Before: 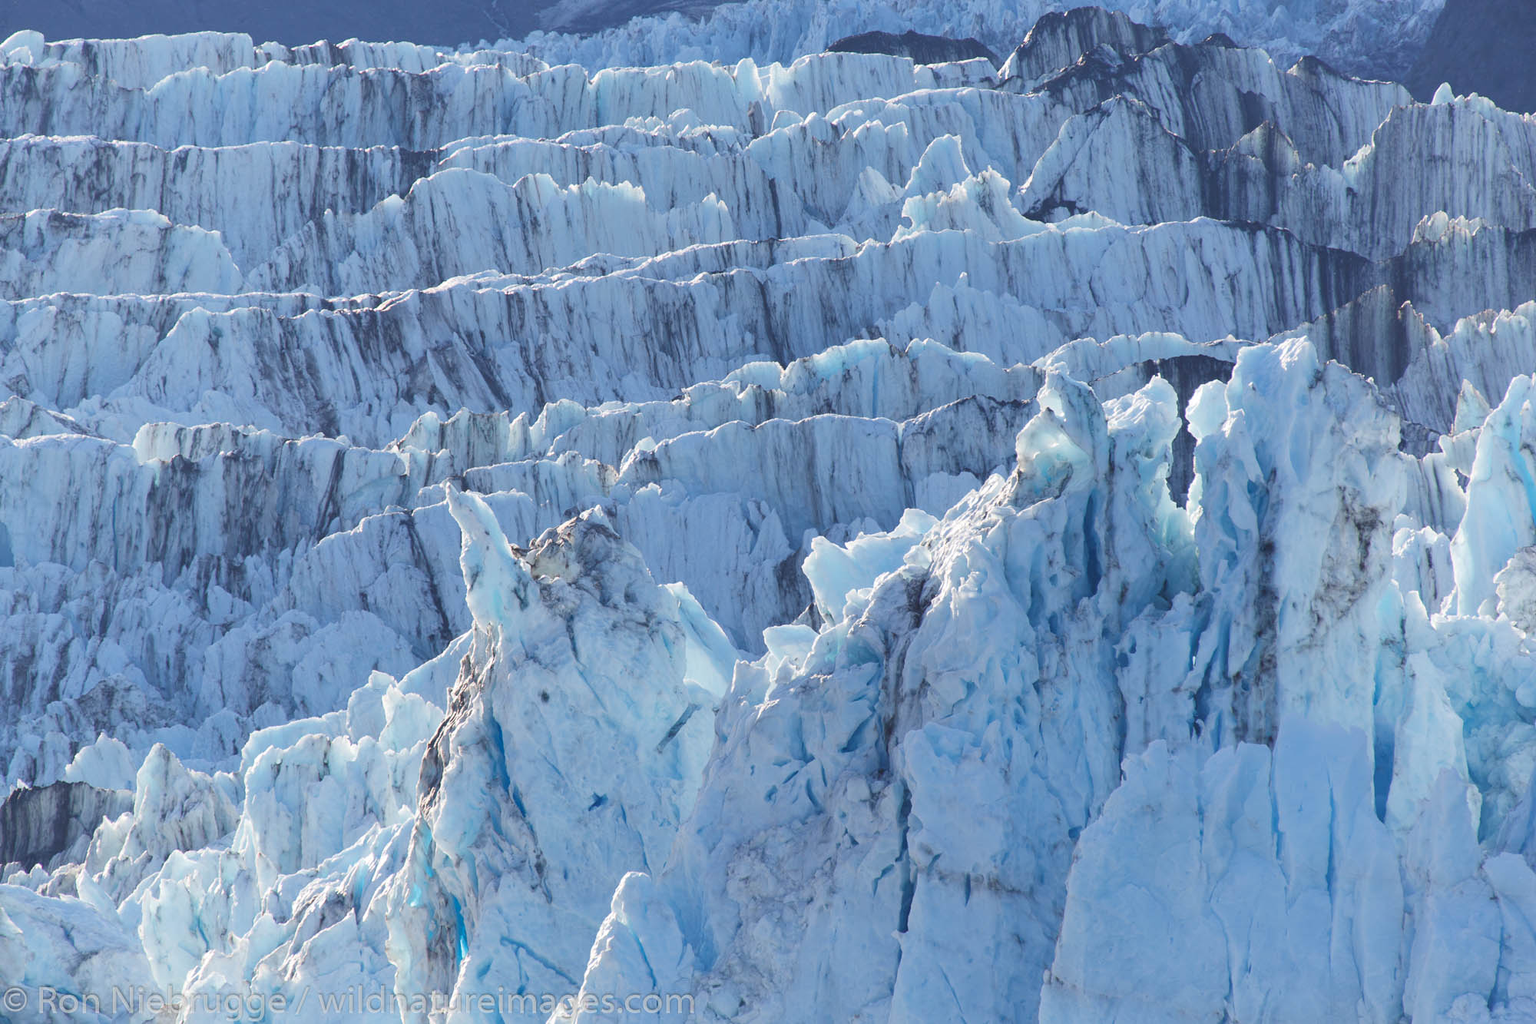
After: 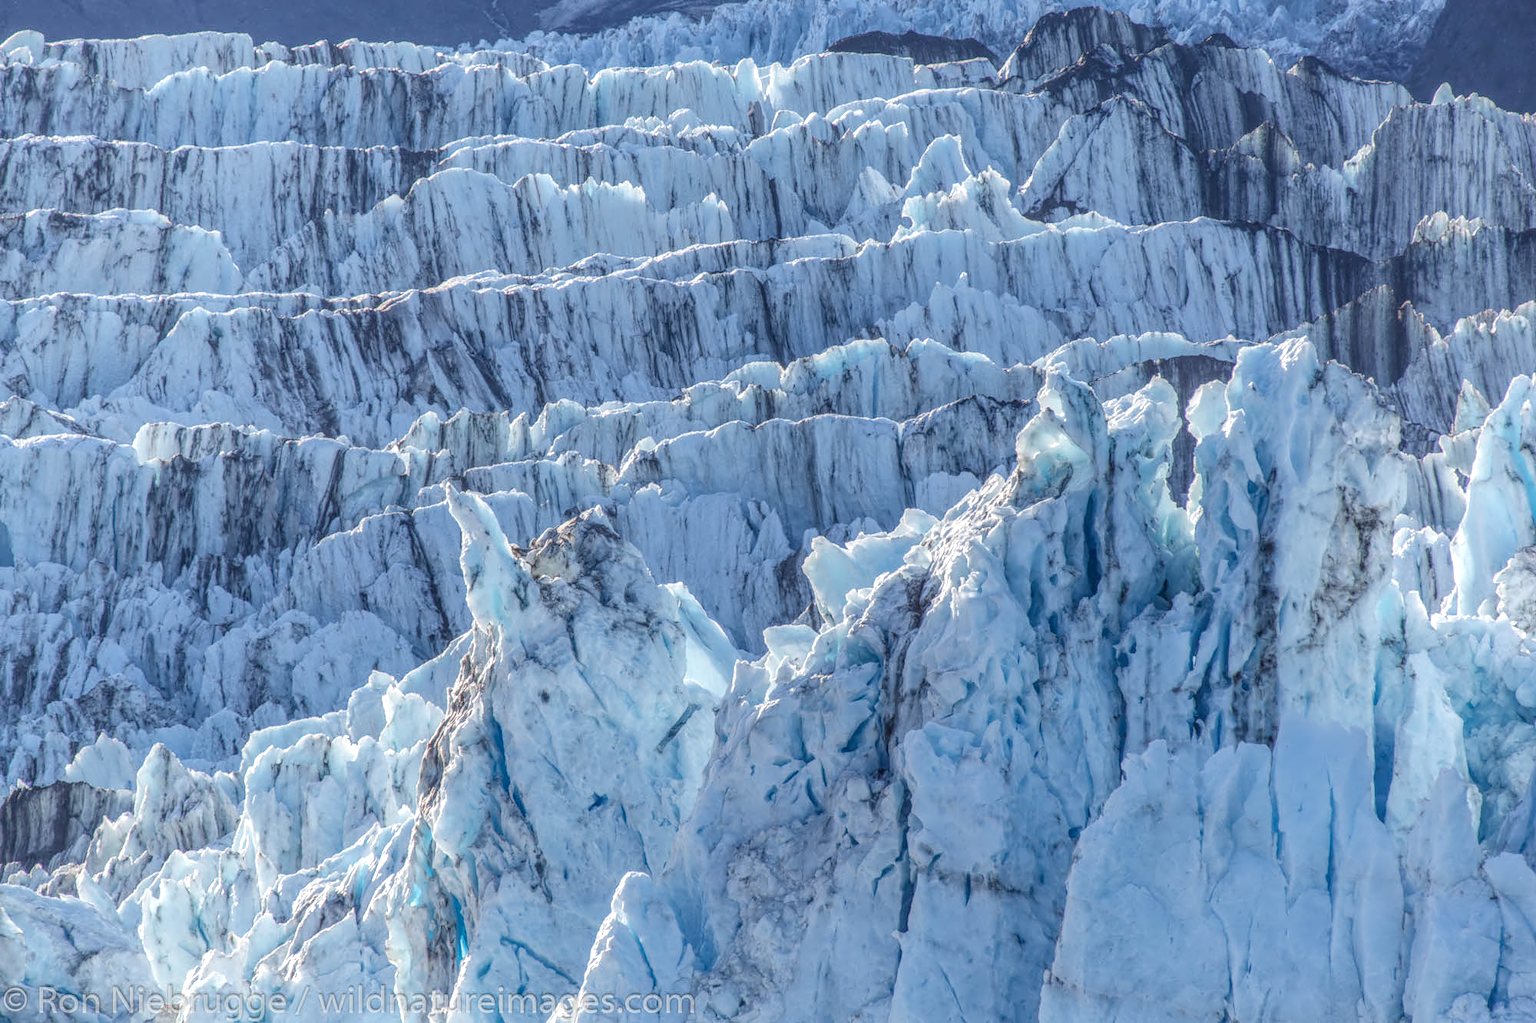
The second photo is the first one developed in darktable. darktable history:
local contrast: highlights 4%, shadows 3%, detail 199%, midtone range 0.251
contrast equalizer: octaves 7, y [[0.5 ×6], [0.5 ×6], [0.5 ×6], [0, 0.033, 0.067, 0.1, 0.133, 0.167], [0, 0.05, 0.1, 0.15, 0.2, 0.25]], mix 0.146
